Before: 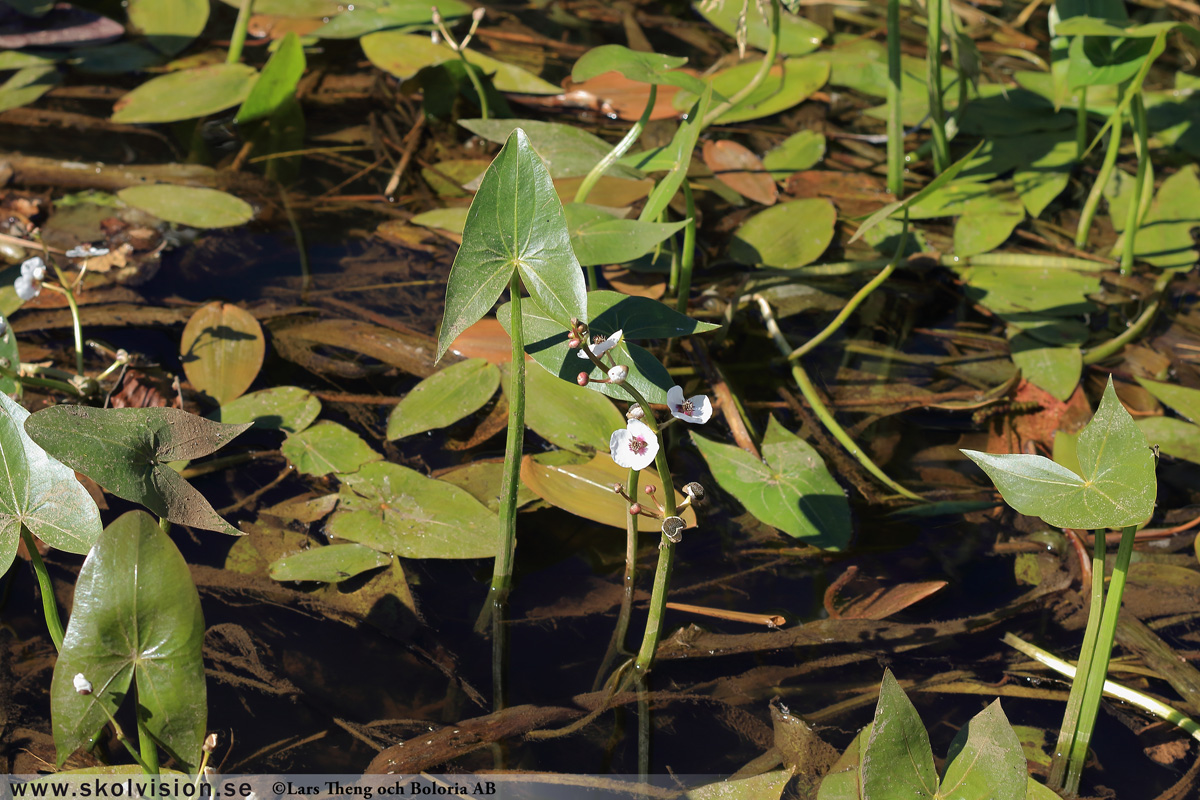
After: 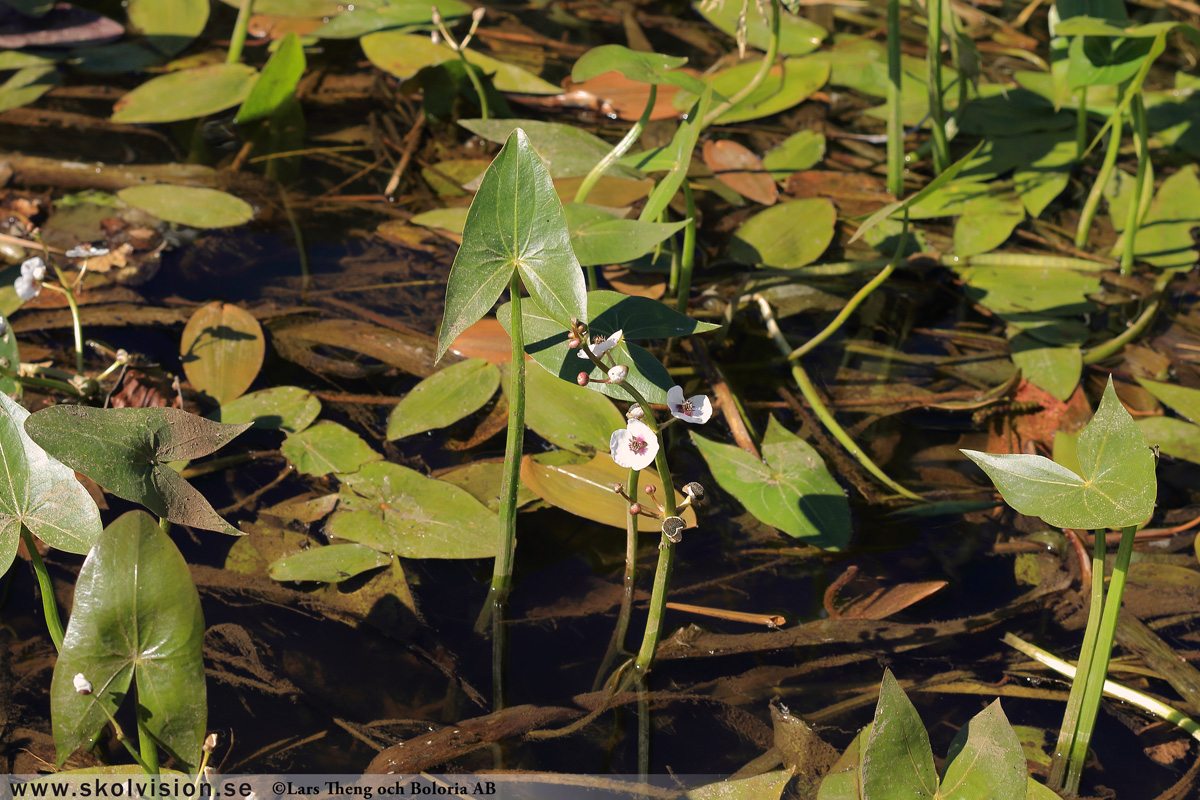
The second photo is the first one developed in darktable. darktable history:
color correction: highlights a* 3.91, highlights b* 5.09
